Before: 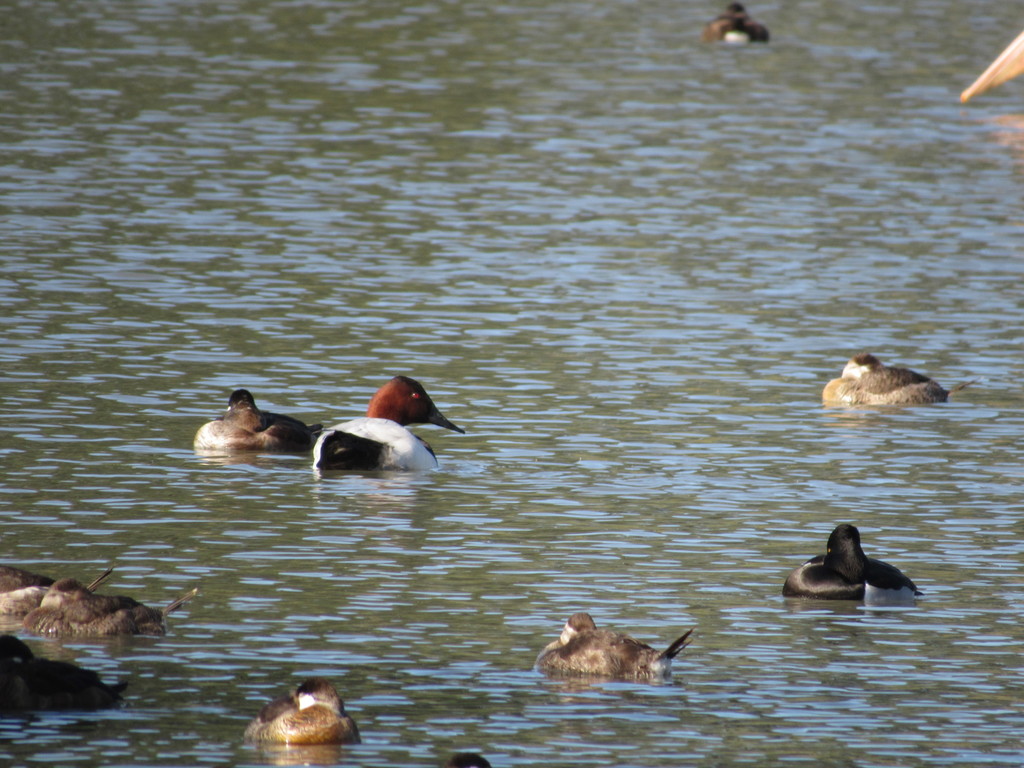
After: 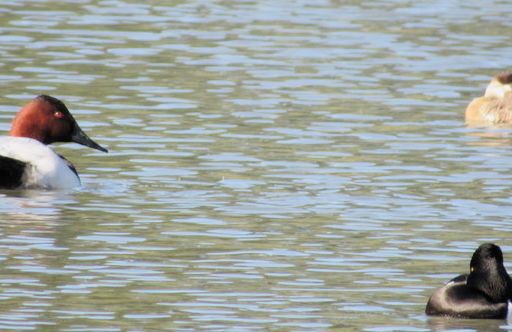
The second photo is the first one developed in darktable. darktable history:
crop: left 34.868%, top 36.717%, right 15.049%, bottom 20.044%
filmic rgb: black relative exposure -7.77 EV, white relative exposure 4.42 EV, hardness 3.75, latitude 38.04%, contrast 0.98, highlights saturation mix 9.73%, shadows ↔ highlights balance 4.72%
exposure: black level correction -0.001, exposure 0.904 EV, compensate exposure bias true, compensate highlight preservation false
